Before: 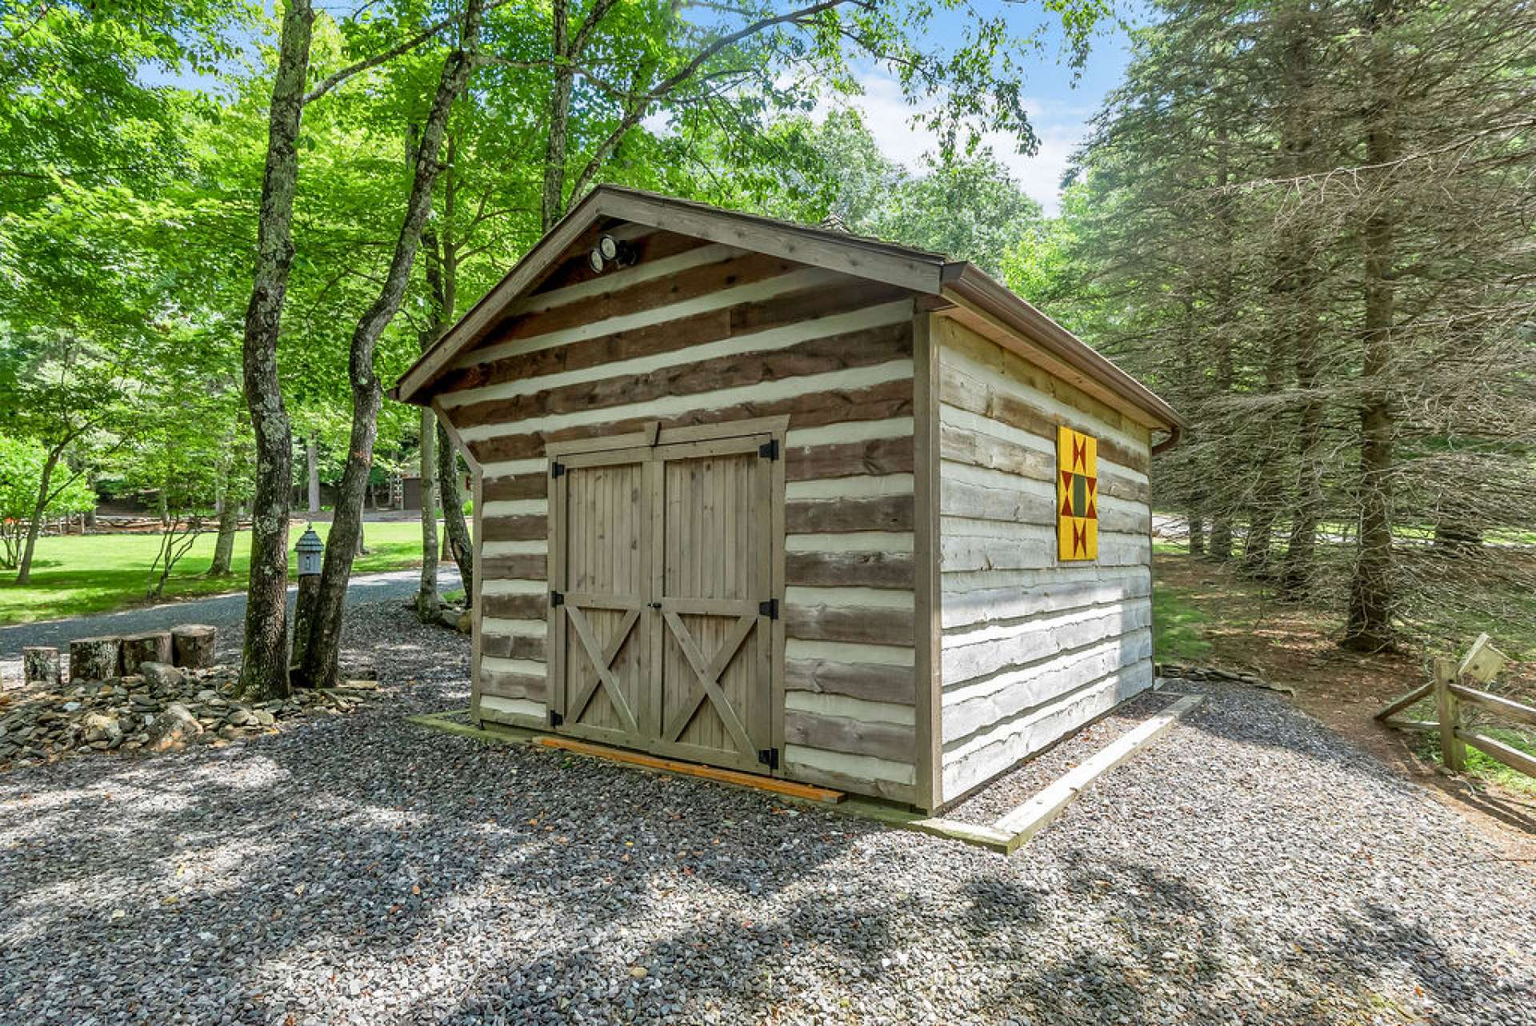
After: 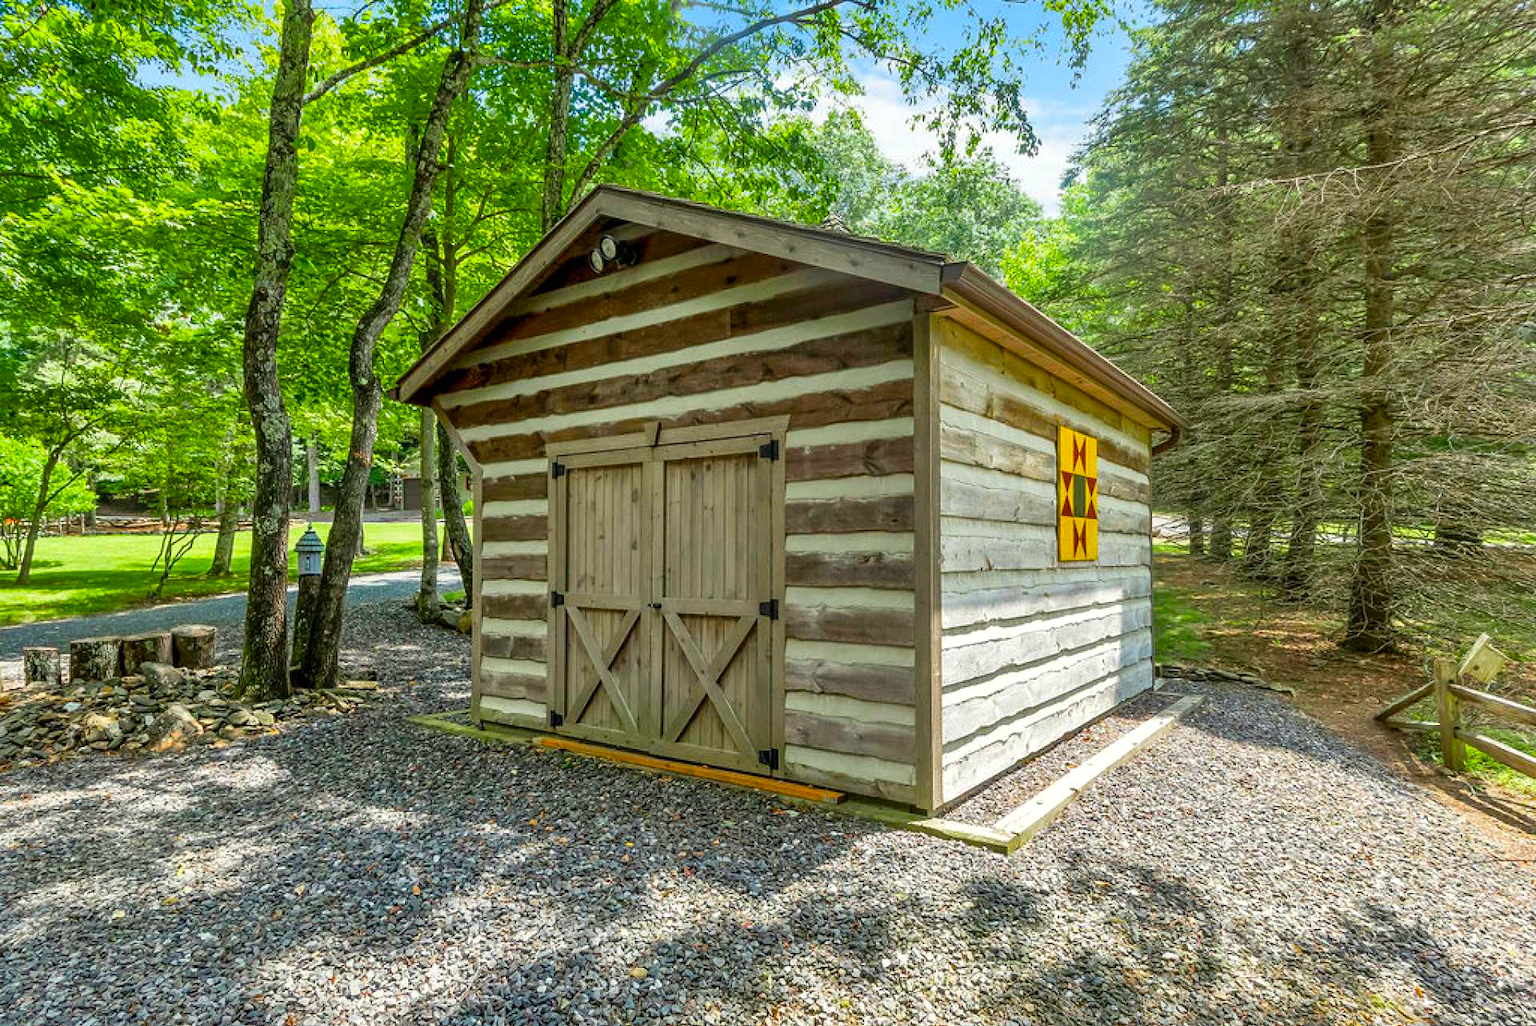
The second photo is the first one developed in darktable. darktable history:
color balance rgb: highlights gain › luminance 6.039%, highlights gain › chroma 1.257%, highlights gain › hue 90.65°, perceptual saturation grading › global saturation 30.352%, global vibrance 20%
